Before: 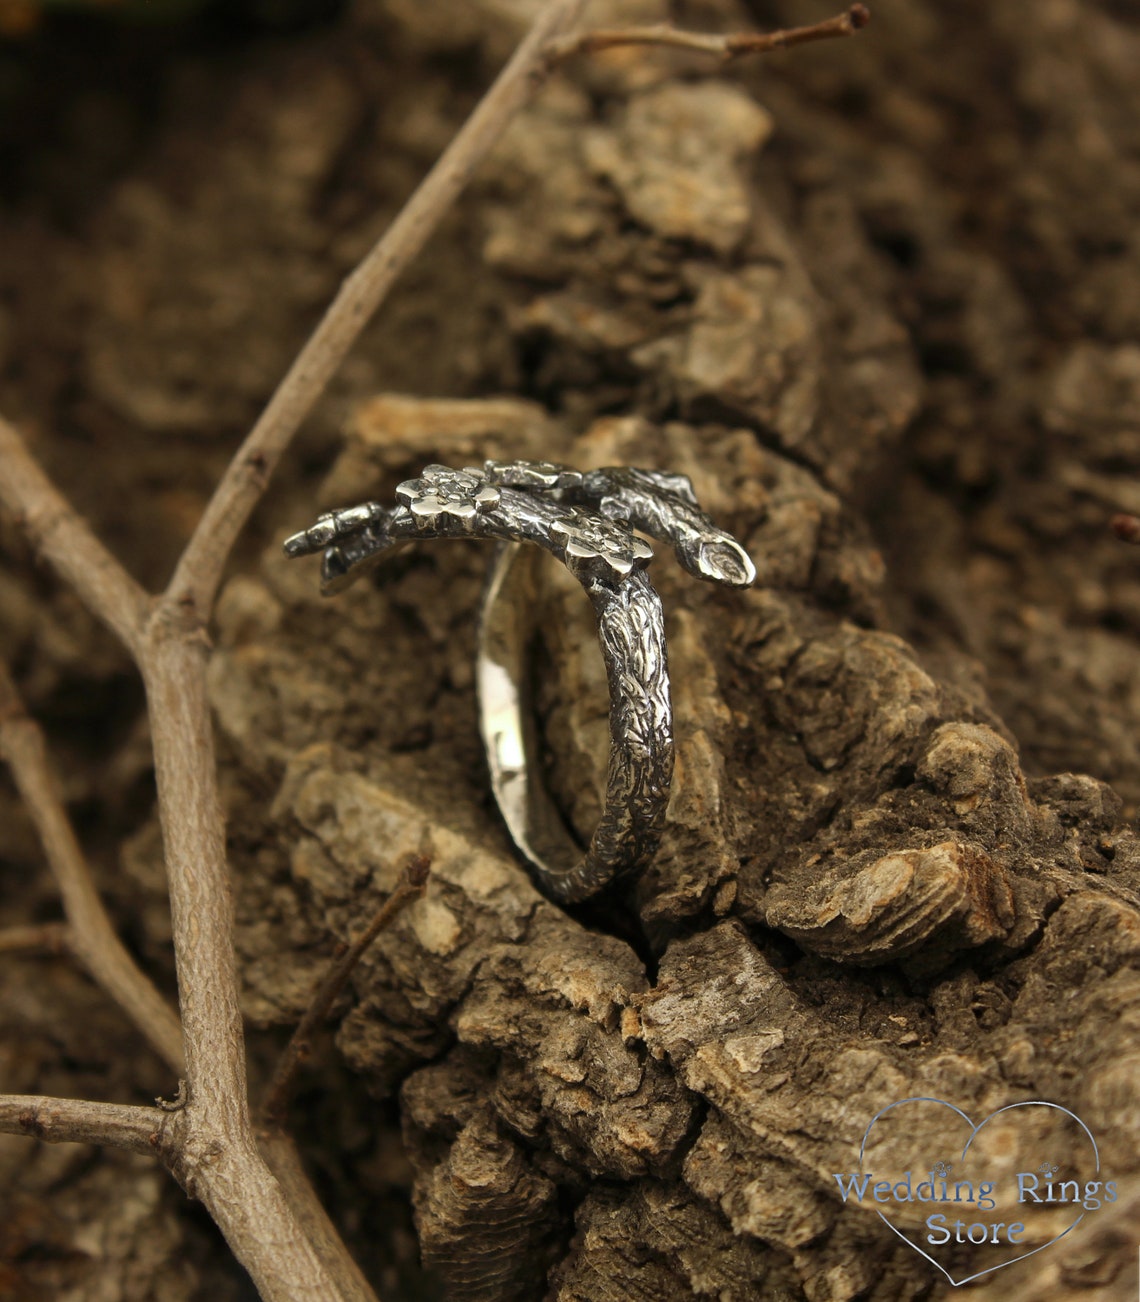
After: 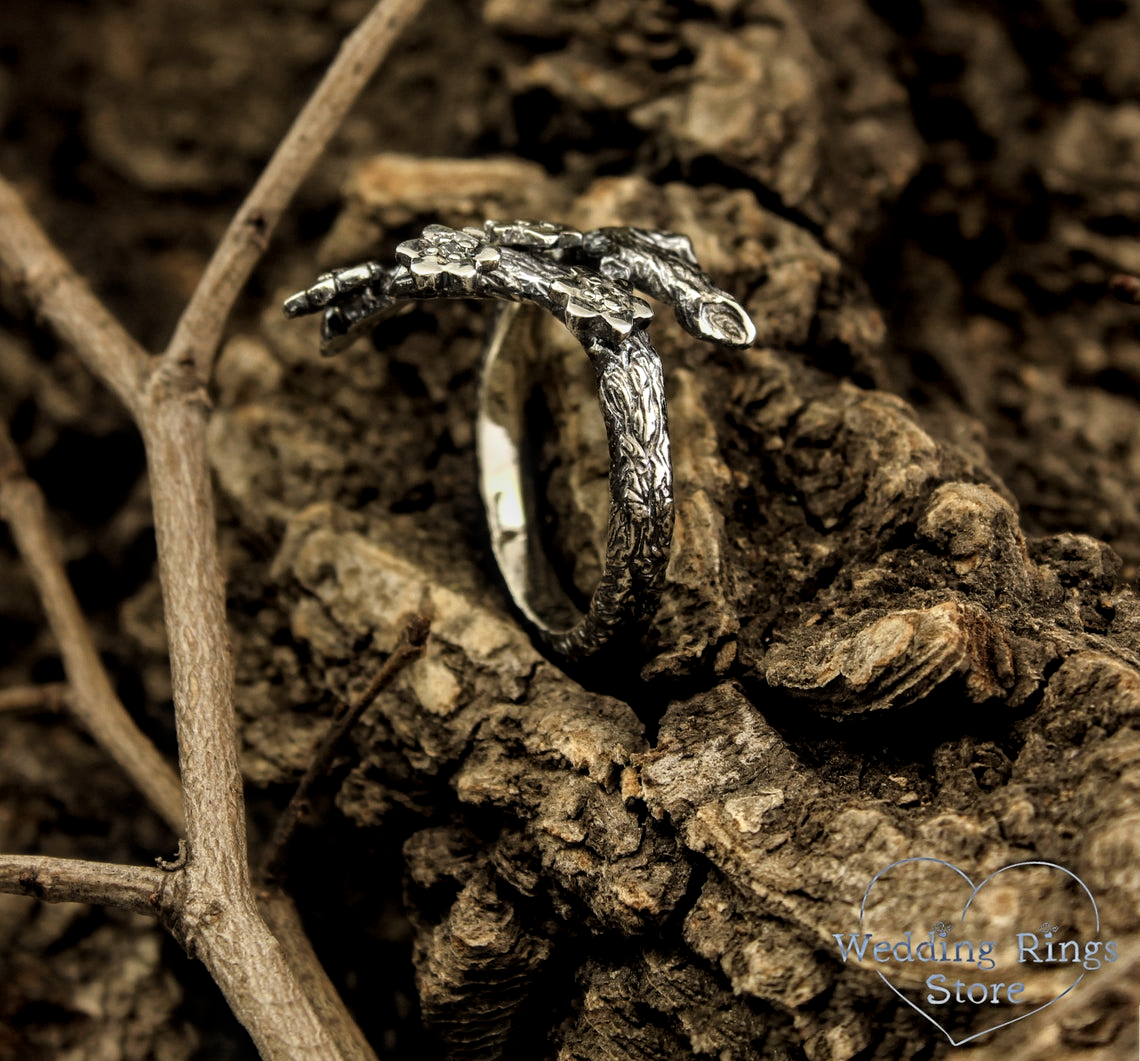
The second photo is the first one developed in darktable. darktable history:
crop and rotate: top 18.469%
local contrast: on, module defaults
filmic rgb: black relative exposure -8.74 EV, white relative exposure 2.71 EV, target black luminance 0%, hardness 6.27, latitude 77.38%, contrast 1.329, shadows ↔ highlights balance -0.345%
